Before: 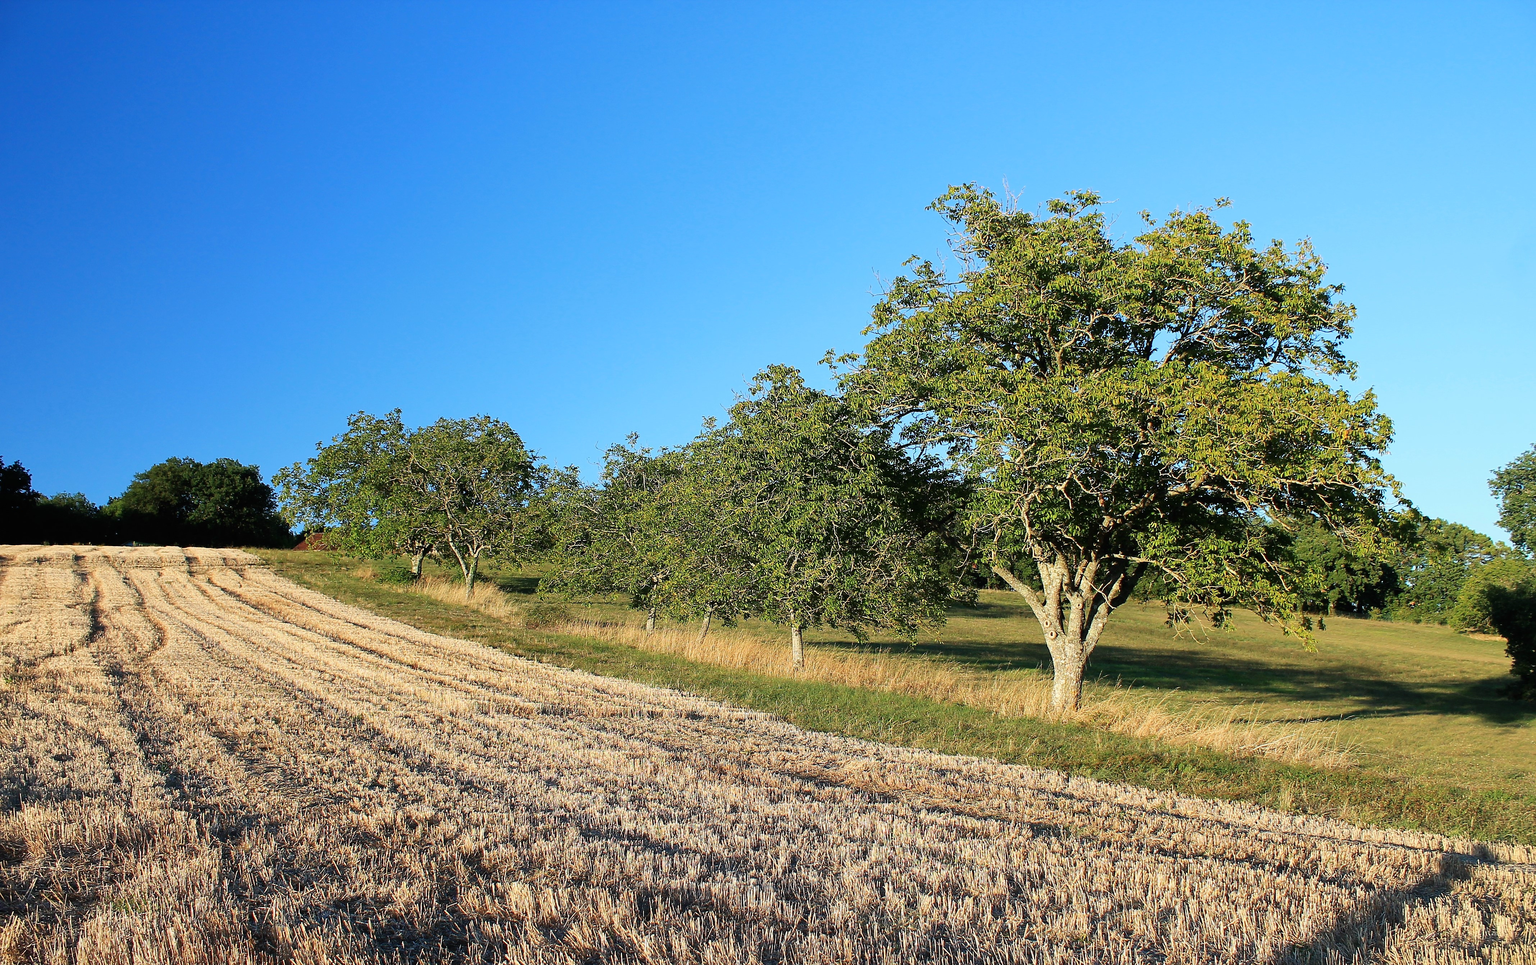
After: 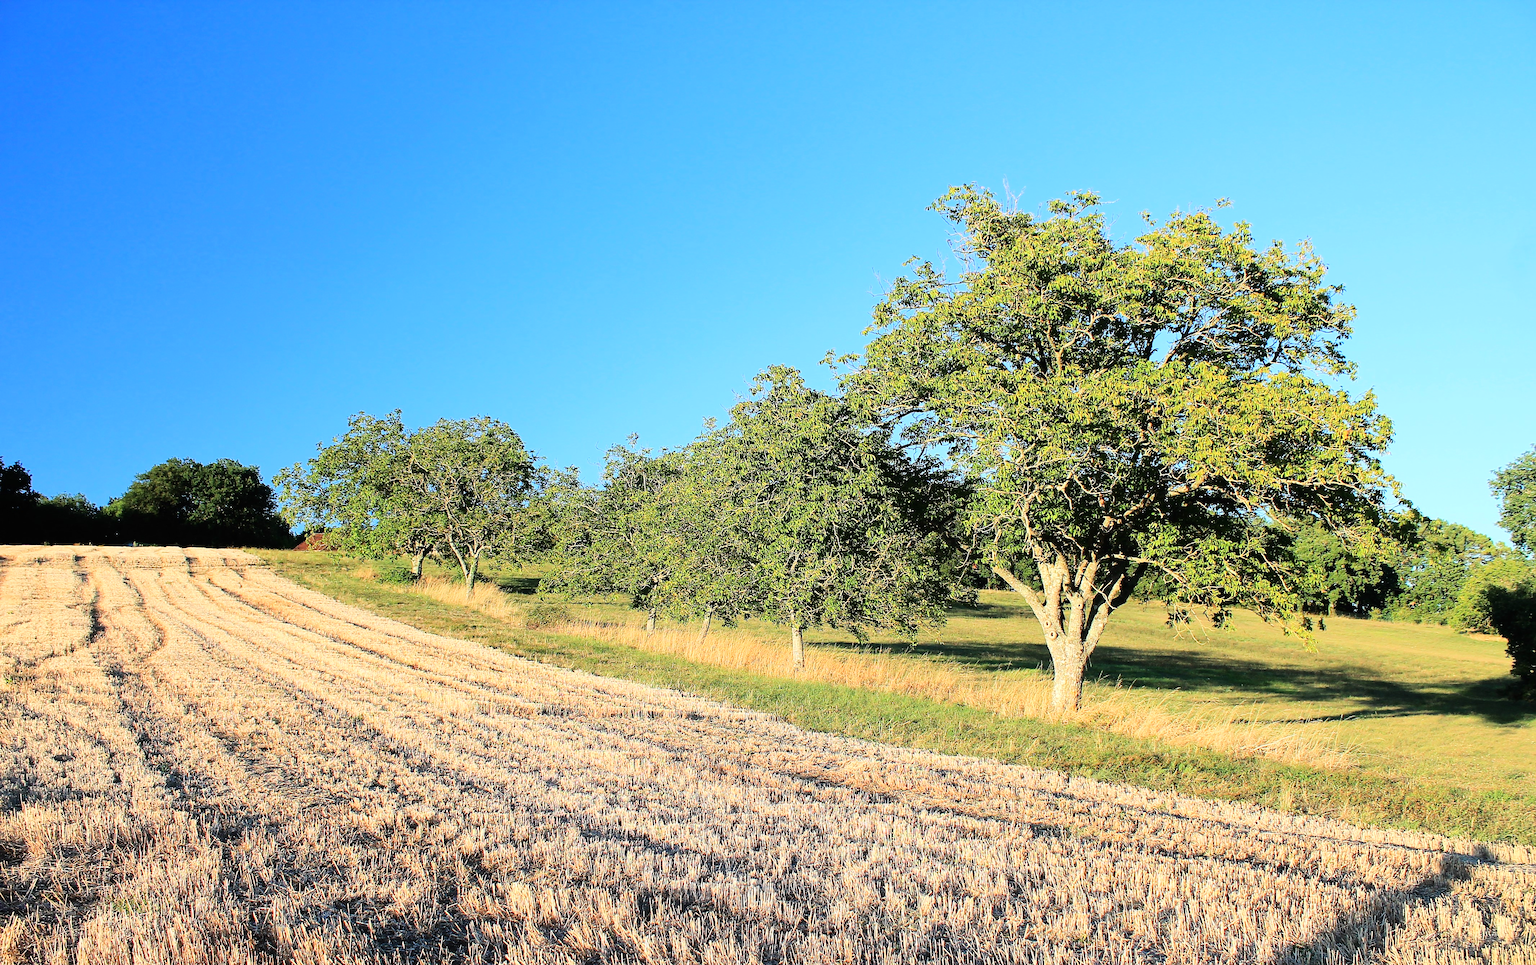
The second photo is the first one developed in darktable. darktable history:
tone equalizer: -7 EV 0.152 EV, -6 EV 0.614 EV, -5 EV 1.18 EV, -4 EV 1.3 EV, -3 EV 1.13 EV, -2 EV 0.6 EV, -1 EV 0.163 EV, edges refinement/feathering 500, mask exposure compensation -1.57 EV, preserve details no
